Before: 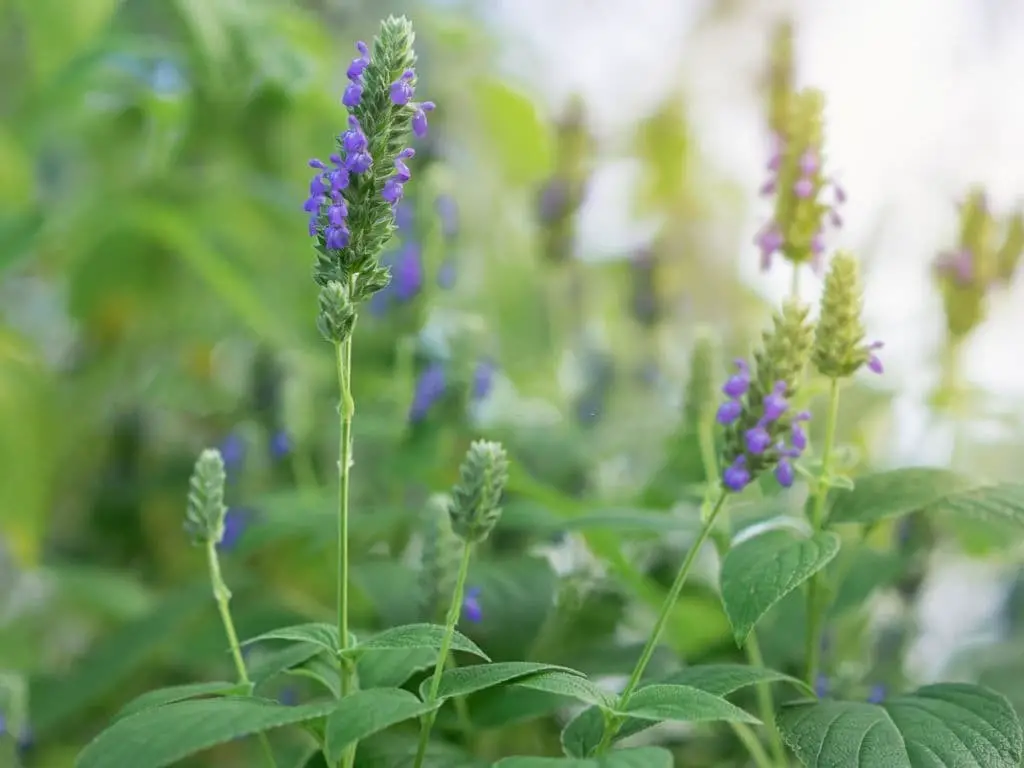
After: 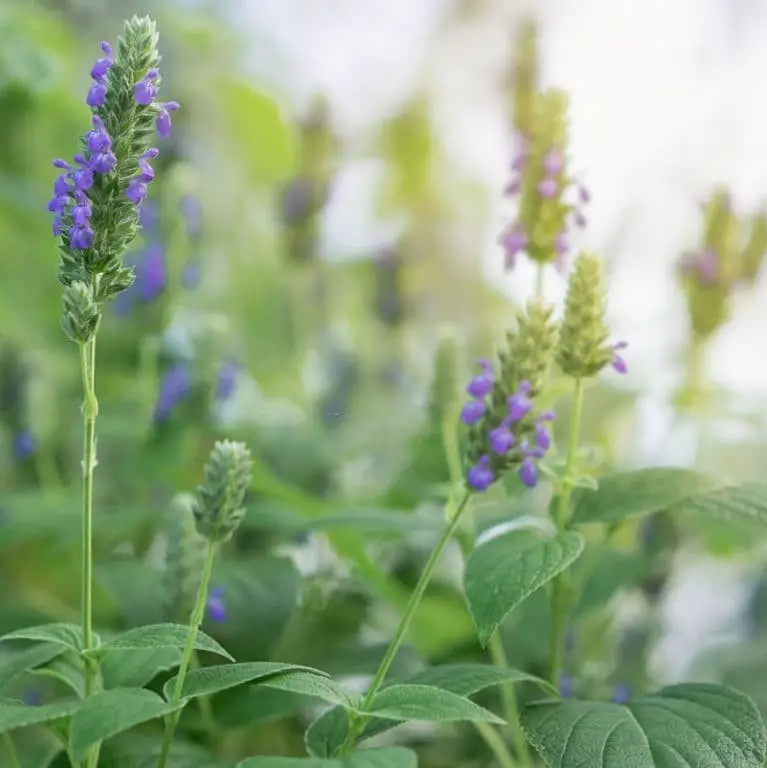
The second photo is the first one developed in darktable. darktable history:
crop and rotate: left 25.041%
contrast brightness saturation: saturation -0.065
